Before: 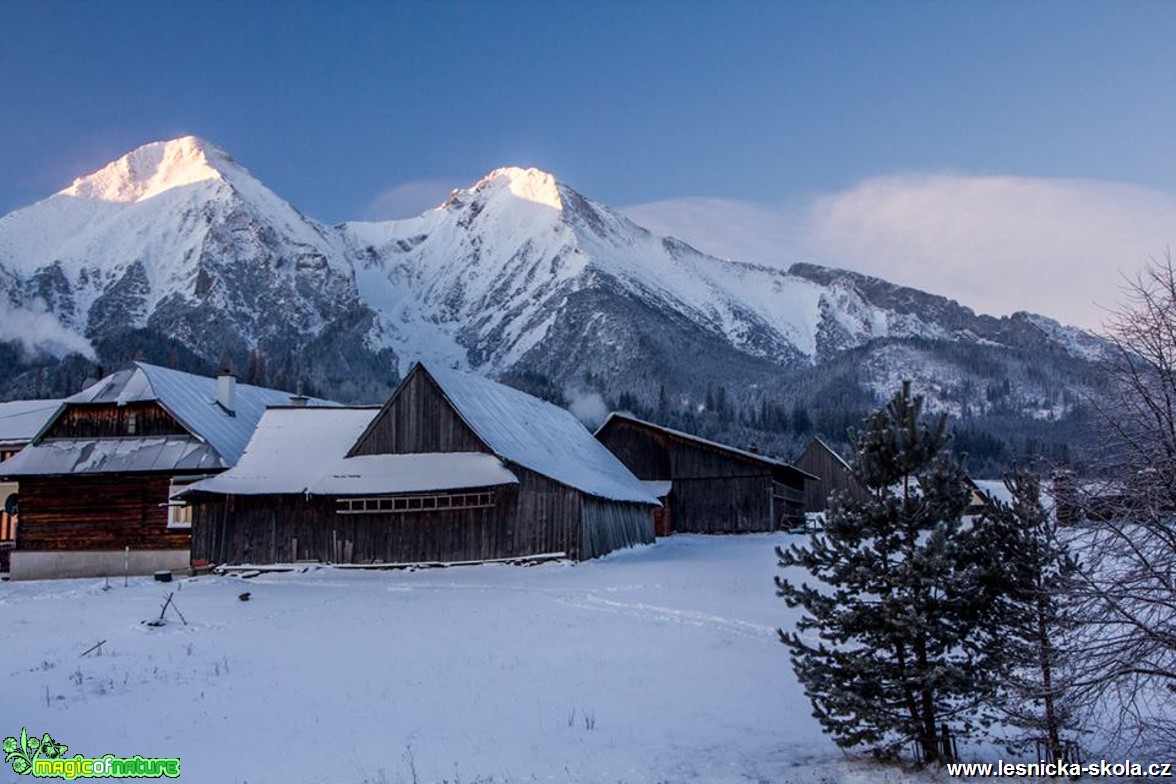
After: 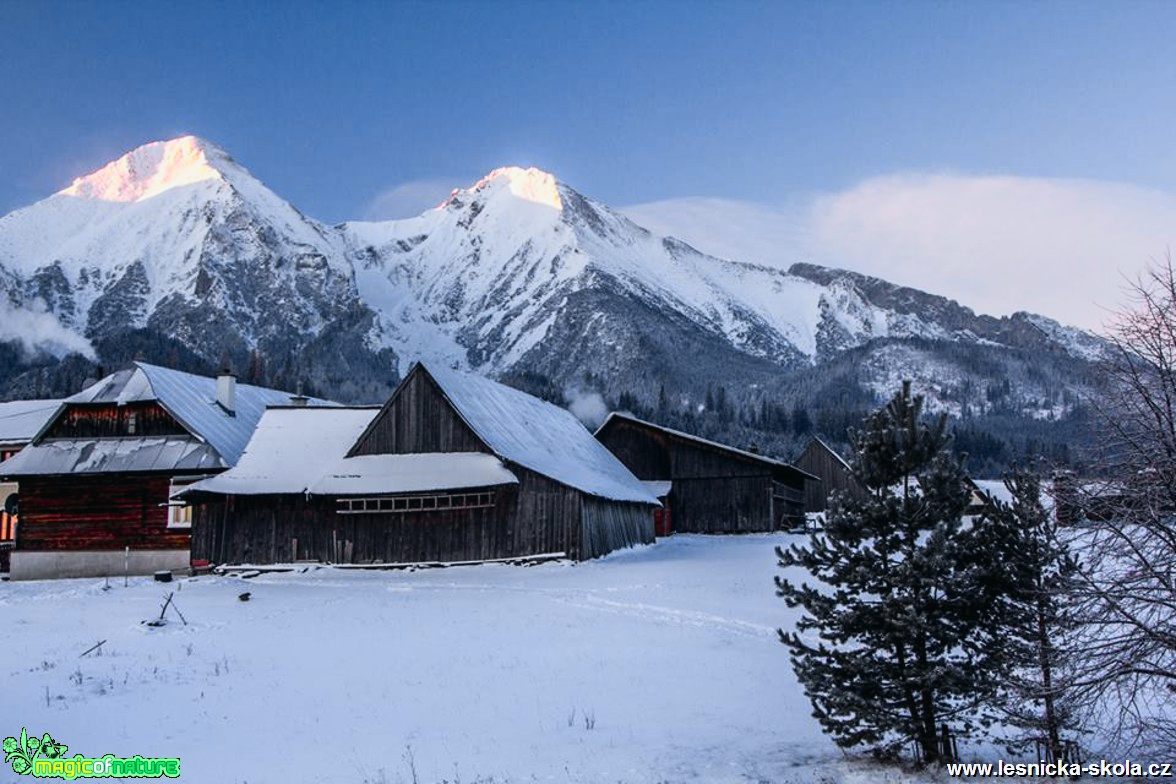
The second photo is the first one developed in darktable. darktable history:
white balance: red 1.009, blue 1.027
tone curve: curves: ch0 [(0, 0.013) (0.104, 0.103) (0.258, 0.267) (0.448, 0.489) (0.709, 0.794) (0.895, 0.915) (0.994, 0.971)]; ch1 [(0, 0) (0.335, 0.298) (0.446, 0.416) (0.488, 0.488) (0.515, 0.504) (0.581, 0.615) (0.635, 0.661) (1, 1)]; ch2 [(0, 0) (0.314, 0.306) (0.436, 0.447) (0.502, 0.5) (0.538, 0.541) (0.568, 0.603) (0.641, 0.635) (0.717, 0.701) (1, 1)], color space Lab, independent channels, preserve colors none
